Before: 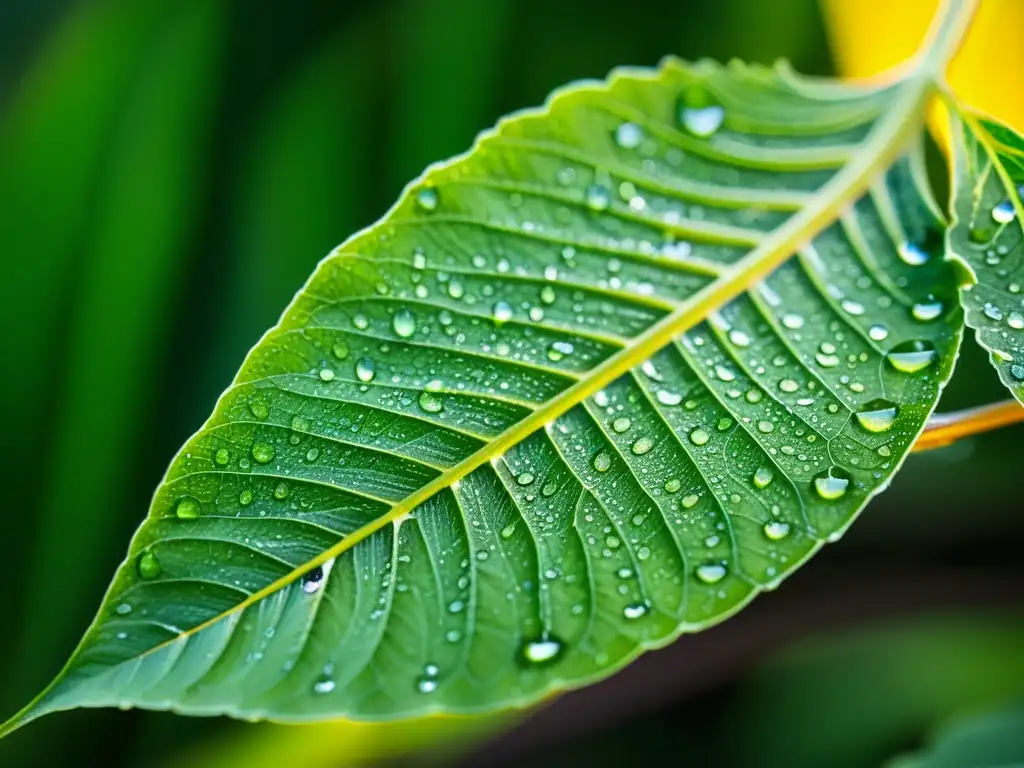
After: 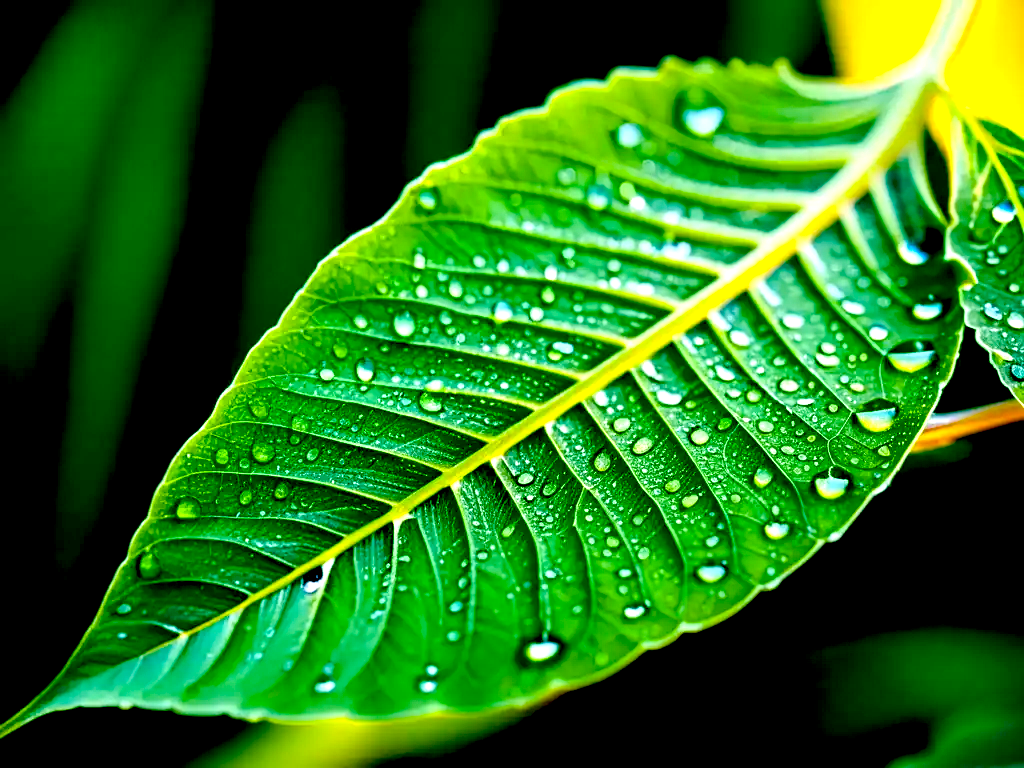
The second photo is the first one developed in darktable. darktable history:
exposure: black level correction 0.058, compensate highlight preservation false
color balance rgb: shadows lift › hue 87.07°, perceptual saturation grading › global saturation 23.589%, perceptual saturation grading › highlights -24.125%, perceptual saturation grading › mid-tones 24.195%, perceptual saturation grading › shadows 39.164%, perceptual brilliance grading › global brilliance 18.427%, global vibrance 20%
